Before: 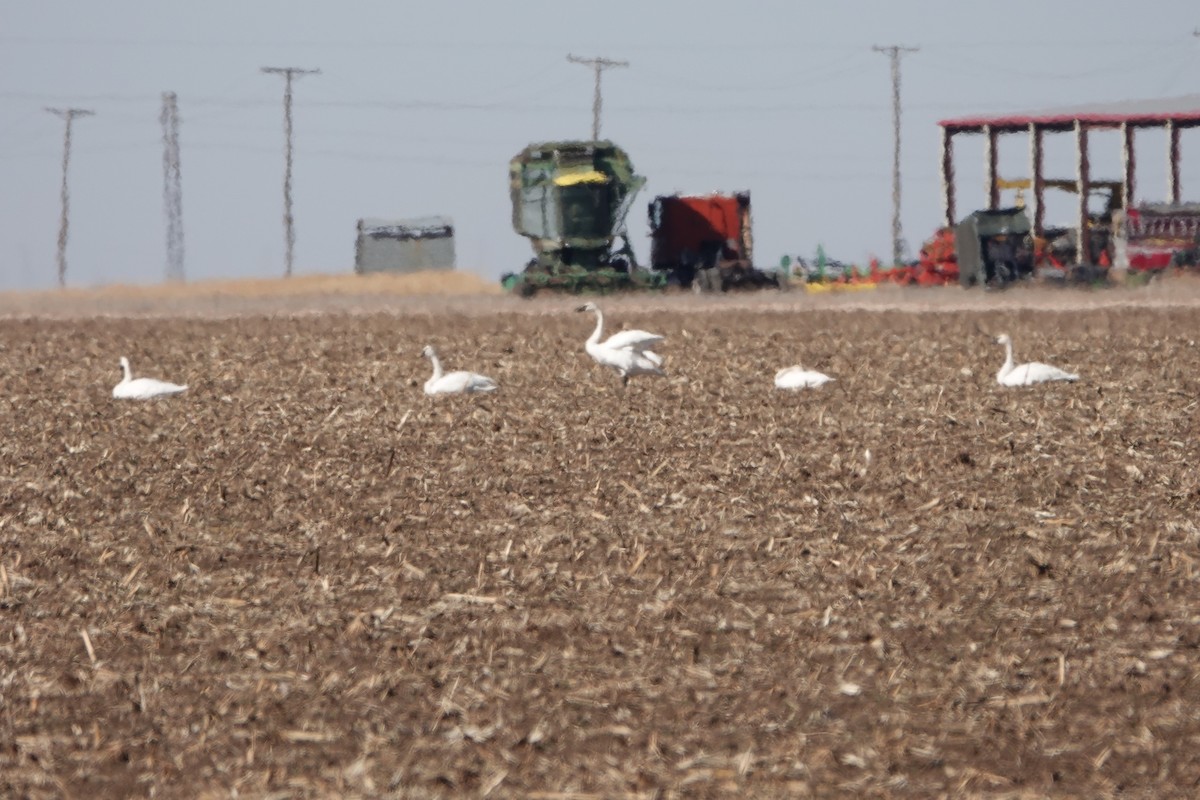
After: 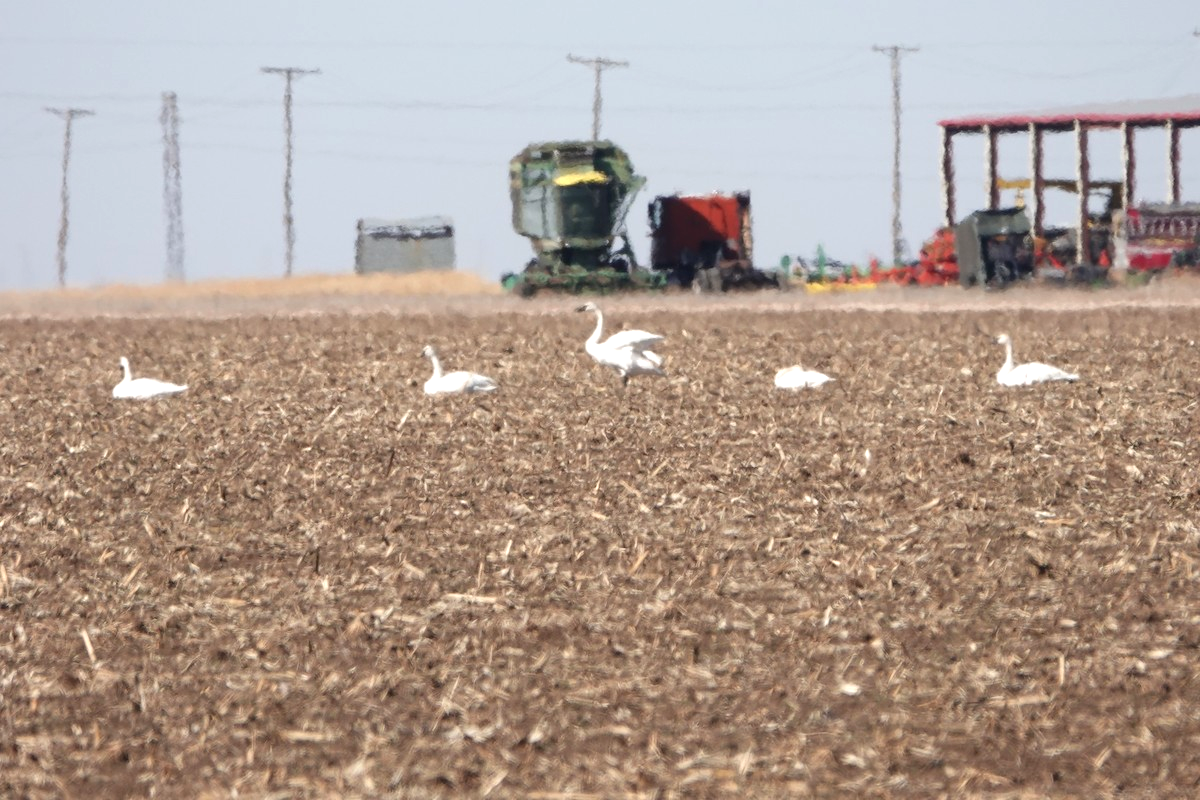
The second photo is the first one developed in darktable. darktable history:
exposure: exposure 0.553 EV, compensate highlight preservation false
